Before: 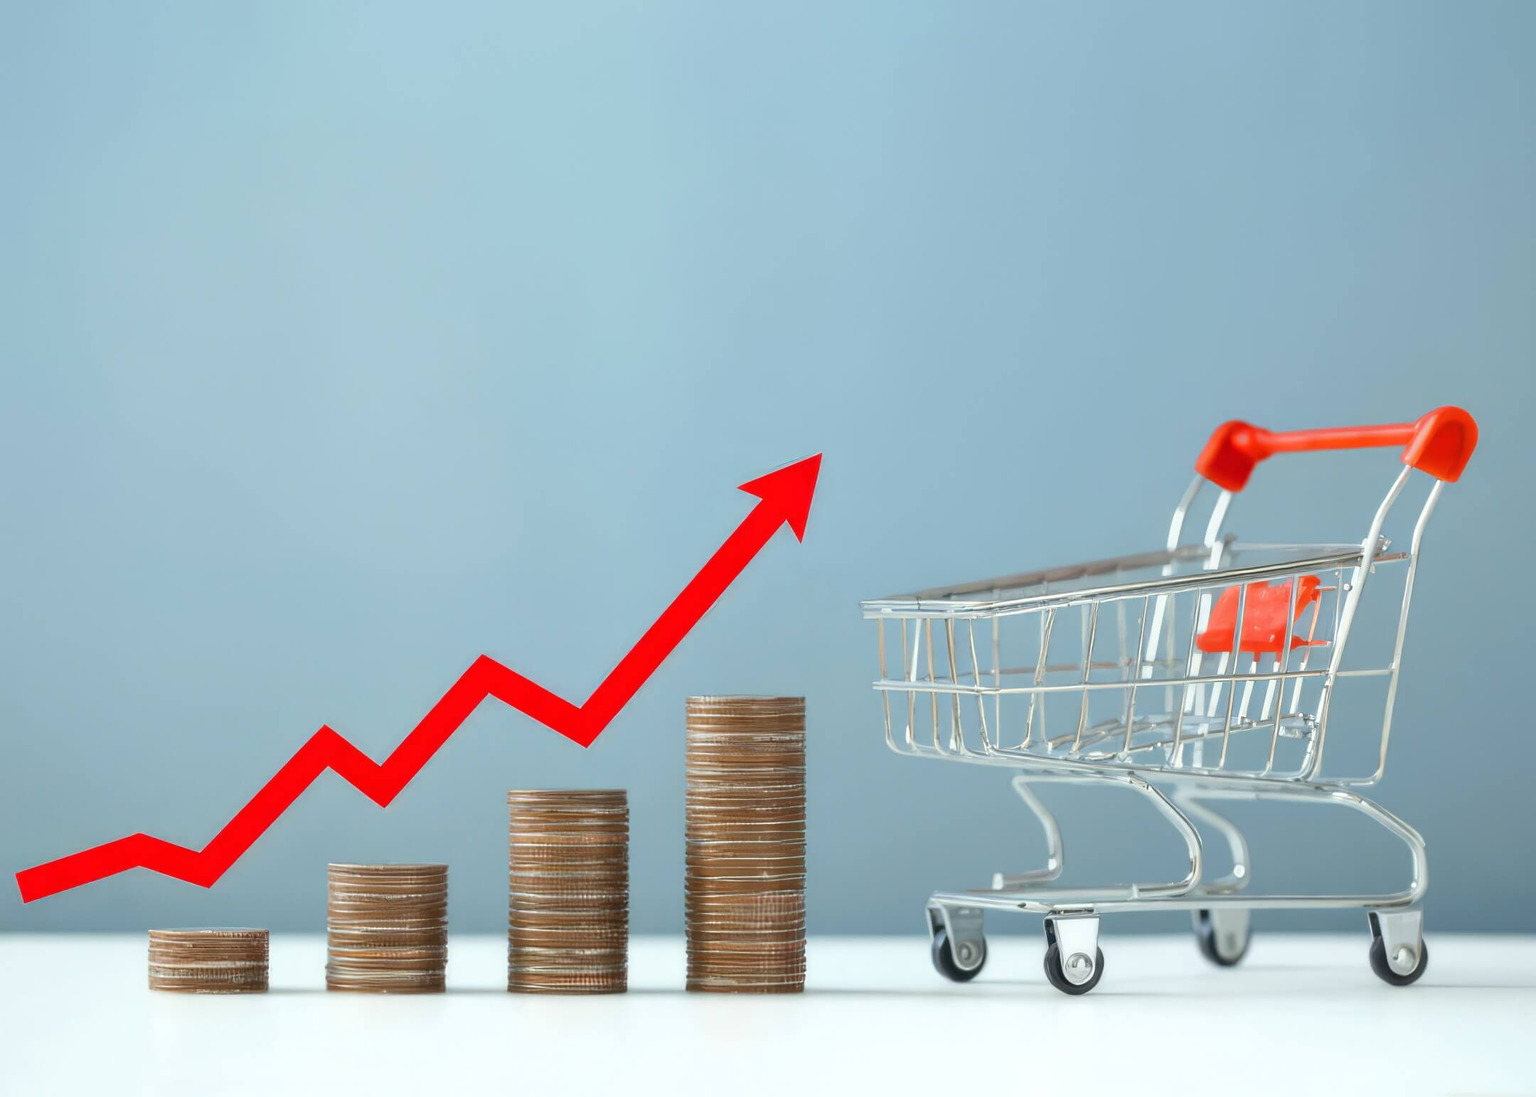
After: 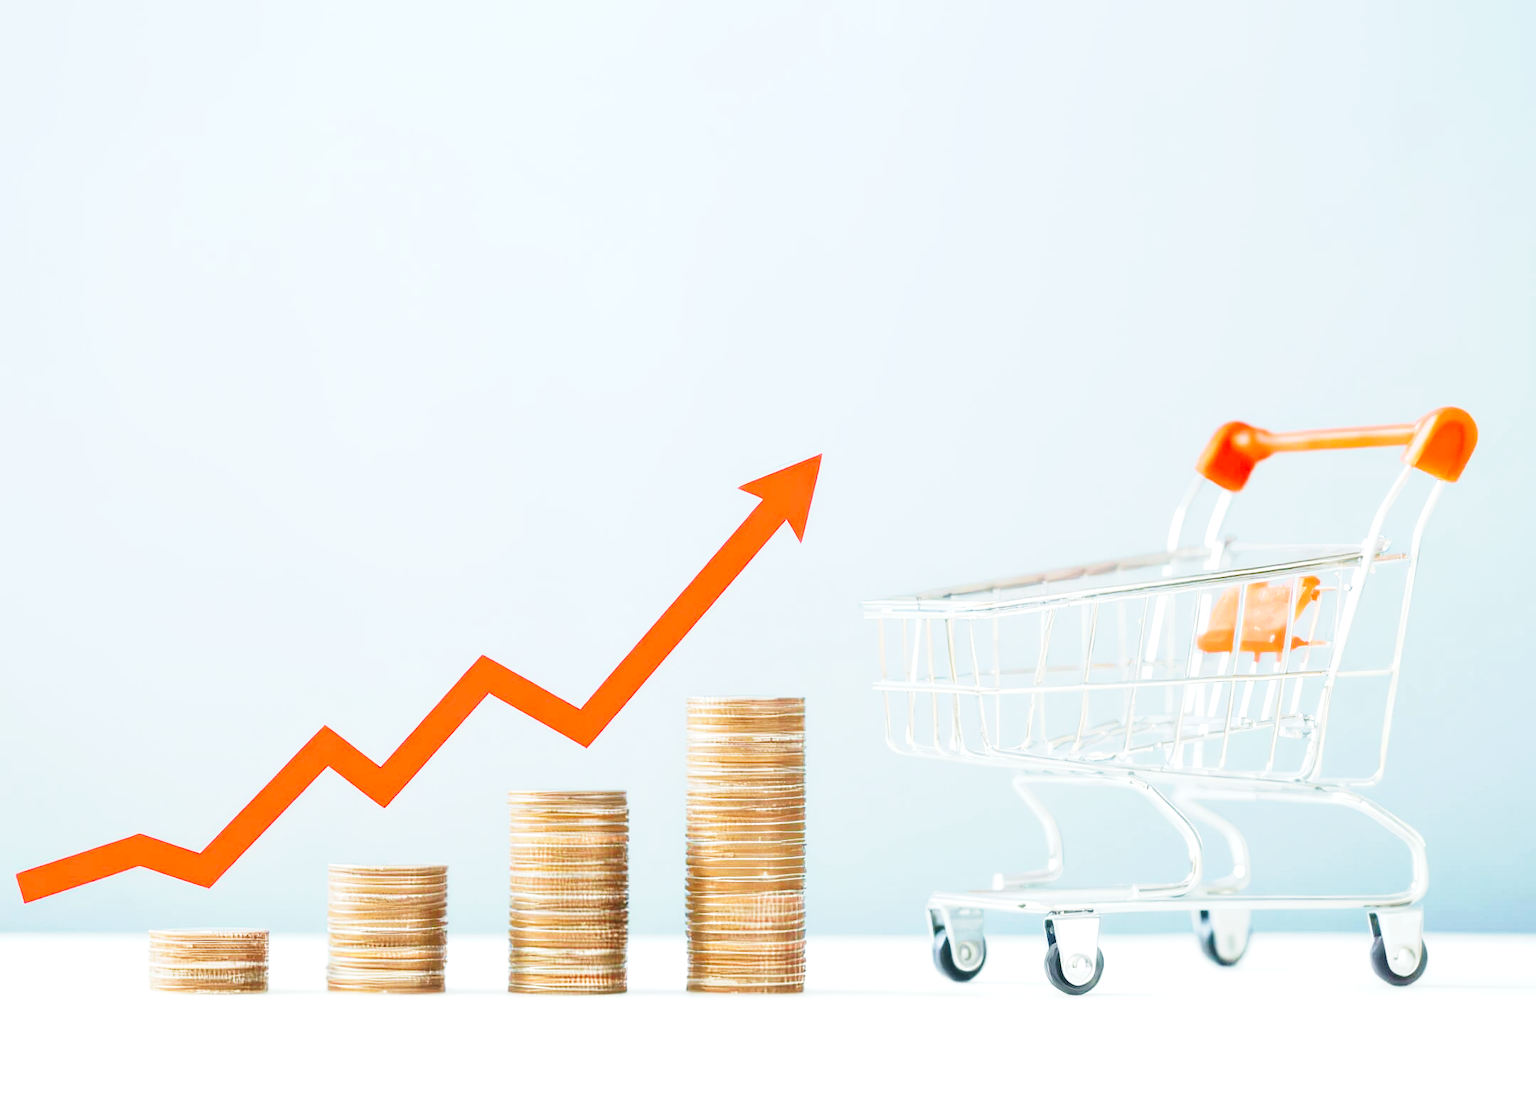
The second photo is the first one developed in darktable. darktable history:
base curve: curves: ch0 [(0, 0) (0, 0.001) (0.001, 0.001) (0.004, 0.002) (0.007, 0.004) (0.015, 0.013) (0.033, 0.045) (0.052, 0.096) (0.075, 0.17) (0.099, 0.241) (0.163, 0.42) (0.219, 0.55) (0.259, 0.616) (0.327, 0.722) (0.365, 0.765) (0.522, 0.873) (0.547, 0.881) (0.689, 0.919) (0.826, 0.952) (1, 1)], preserve colors none
exposure: black level correction -0.002, exposure 0.54 EV, compensate highlight preservation false
velvia: on, module defaults
